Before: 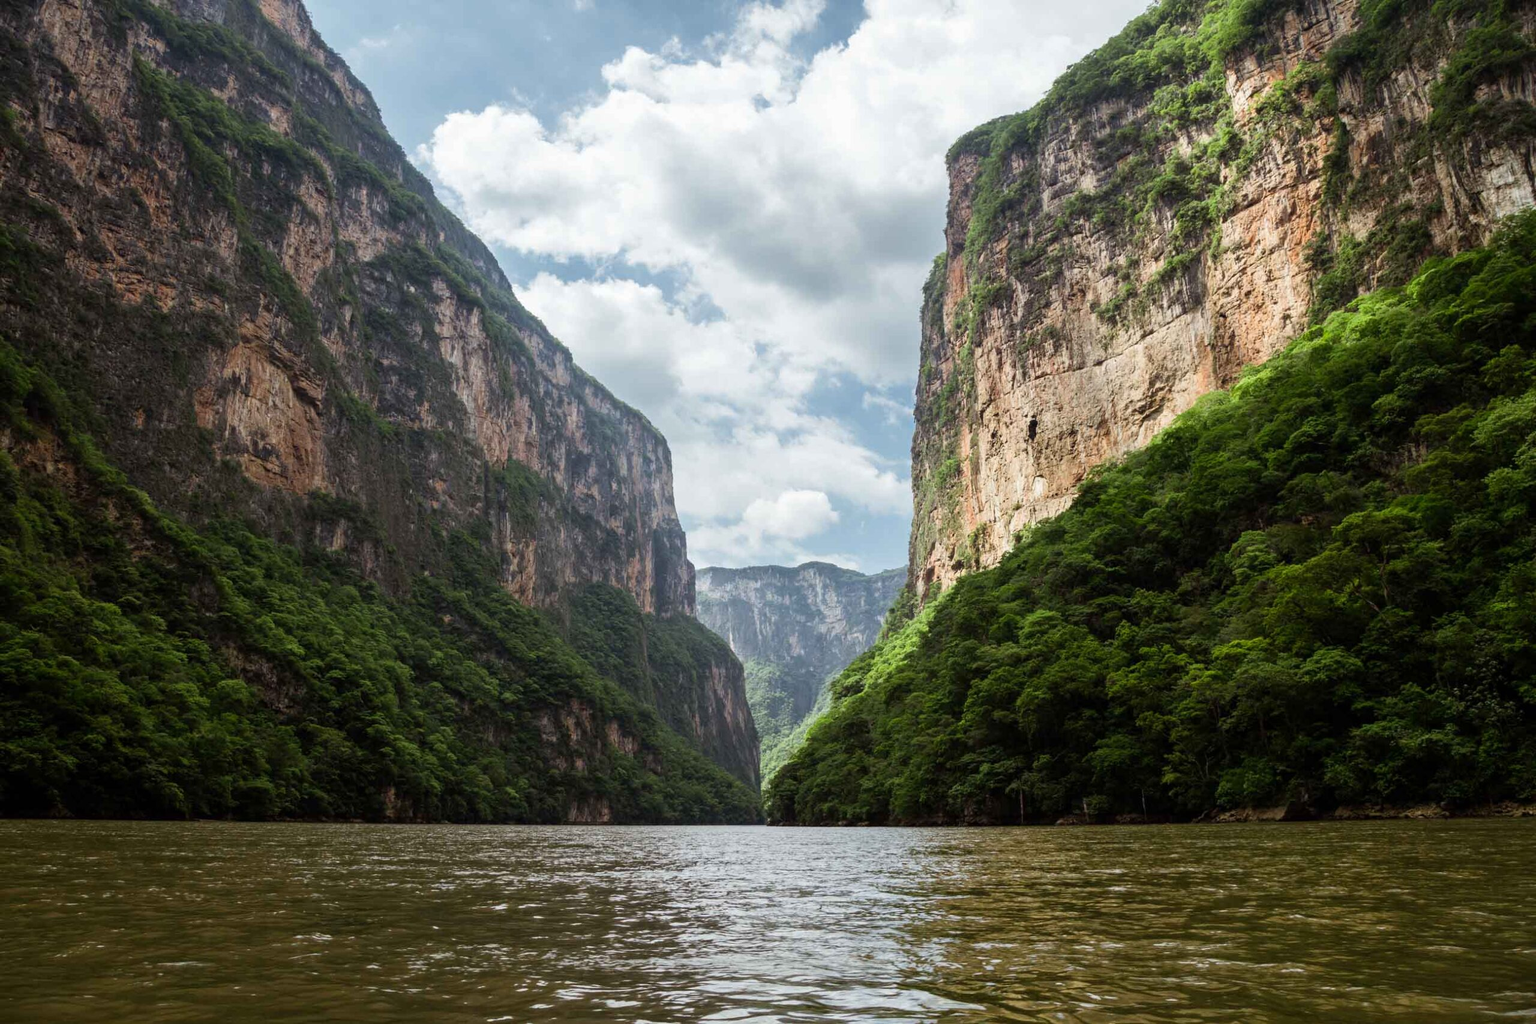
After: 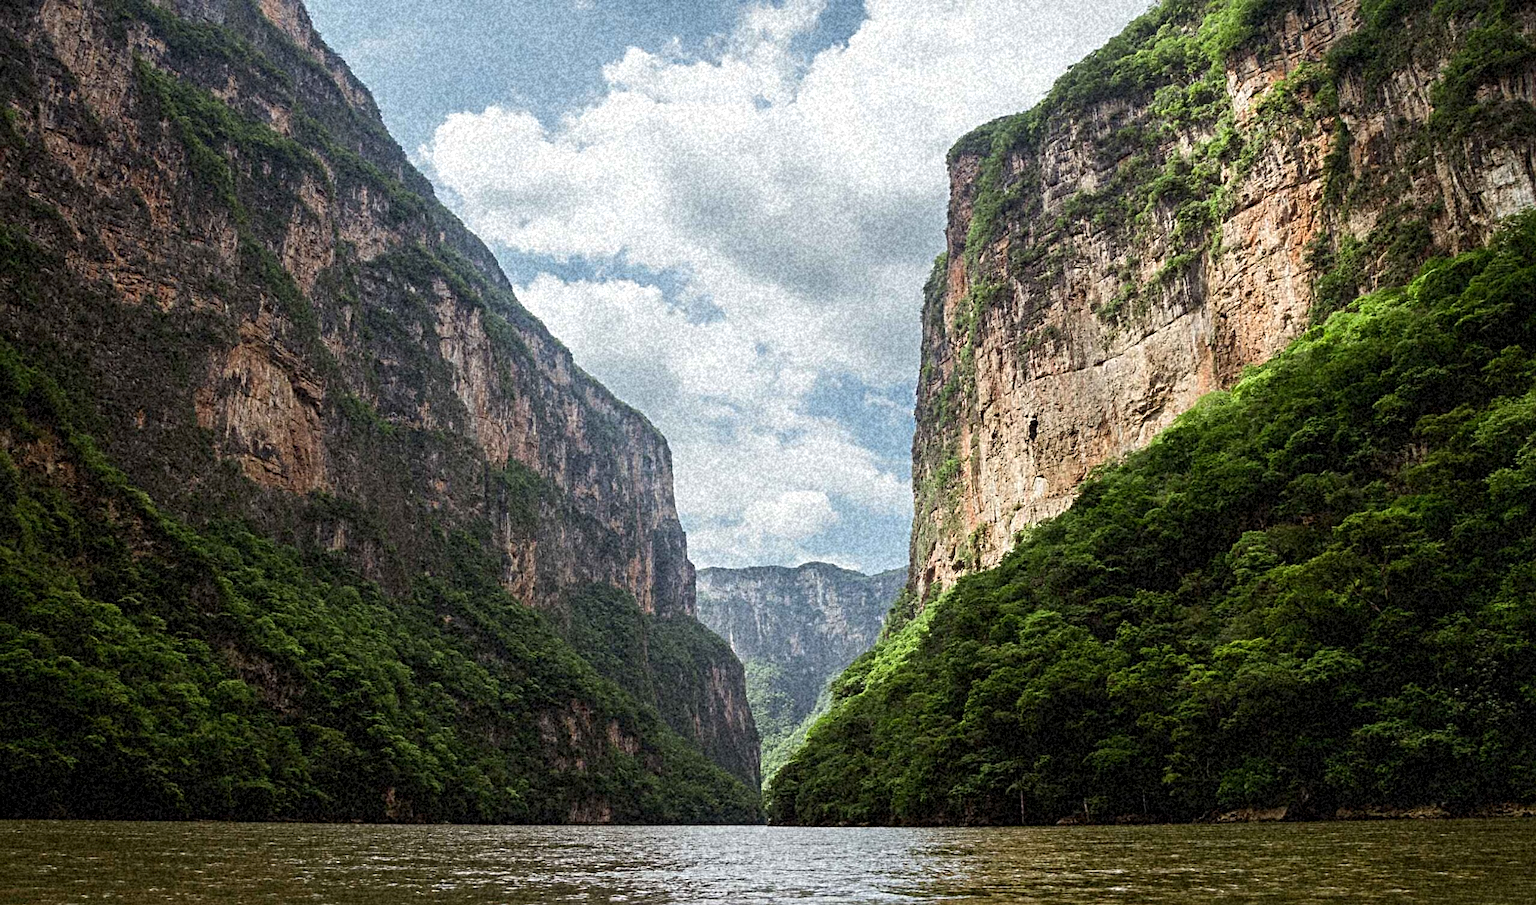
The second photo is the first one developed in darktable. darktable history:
grain: coarseness 46.9 ISO, strength 50.21%, mid-tones bias 0%
crop and rotate: top 0%, bottom 11.49%
sharpen: radius 4
